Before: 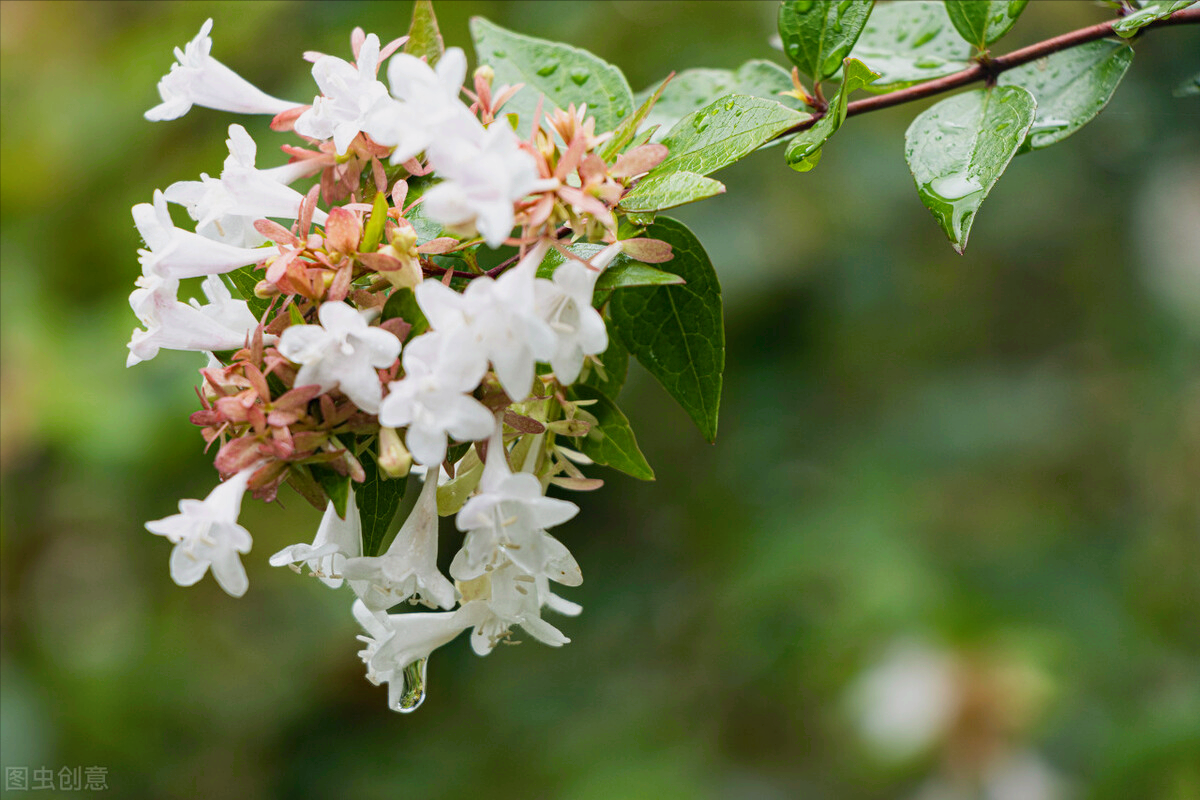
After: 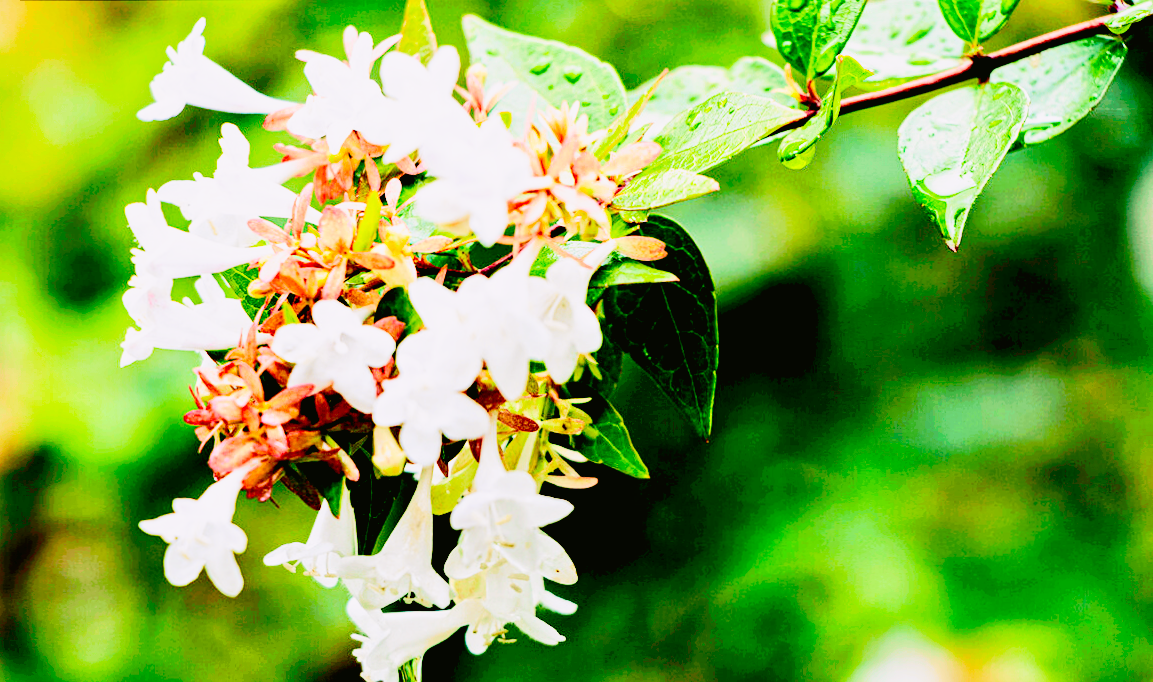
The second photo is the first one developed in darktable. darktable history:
exposure: black level correction 0.04, exposure 0.5 EV, compensate highlight preservation false
crop and rotate: angle 0.2°, left 0.275%, right 3.127%, bottom 14.18%
base curve: curves: ch0 [(0, 0) (0.007, 0.004) (0.027, 0.03) (0.046, 0.07) (0.207, 0.54) (0.442, 0.872) (0.673, 0.972) (1, 1)], preserve colors none
color correction: highlights a* 3.12, highlights b* -1.55, shadows a* -0.101, shadows b* 2.52, saturation 0.98
tone curve: curves: ch0 [(0, 0.013) (0.104, 0.103) (0.258, 0.267) (0.448, 0.489) (0.709, 0.794) (0.895, 0.915) (0.994, 0.971)]; ch1 [(0, 0) (0.335, 0.298) (0.446, 0.416) (0.488, 0.488) (0.515, 0.504) (0.581, 0.615) (0.635, 0.661) (1, 1)]; ch2 [(0, 0) (0.314, 0.306) (0.436, 0.447) (0.502, 0.5) (0.538, 0.541) (0.568, 0.603) (0.641, 0.635) (0.717, 0.701) (1, 1)], color space Lab, independent channels, preserve colors none
tone equalizer: -8 EV -0.002 EV, -7 EV 0.005 EV, -6 EV -0.008 EV, -5 EV 0.007 EV, -4 EV -0.042 EV, -3 EV -0.233 EV, -2 EV -0.662 EV, -1 EV -0.983 EV, +0 EV -0.969 EV, smoothing diameter 2%, edges refinement/feathering 20, mask exposure compensation -1.57 EV, filter diffusion 5
